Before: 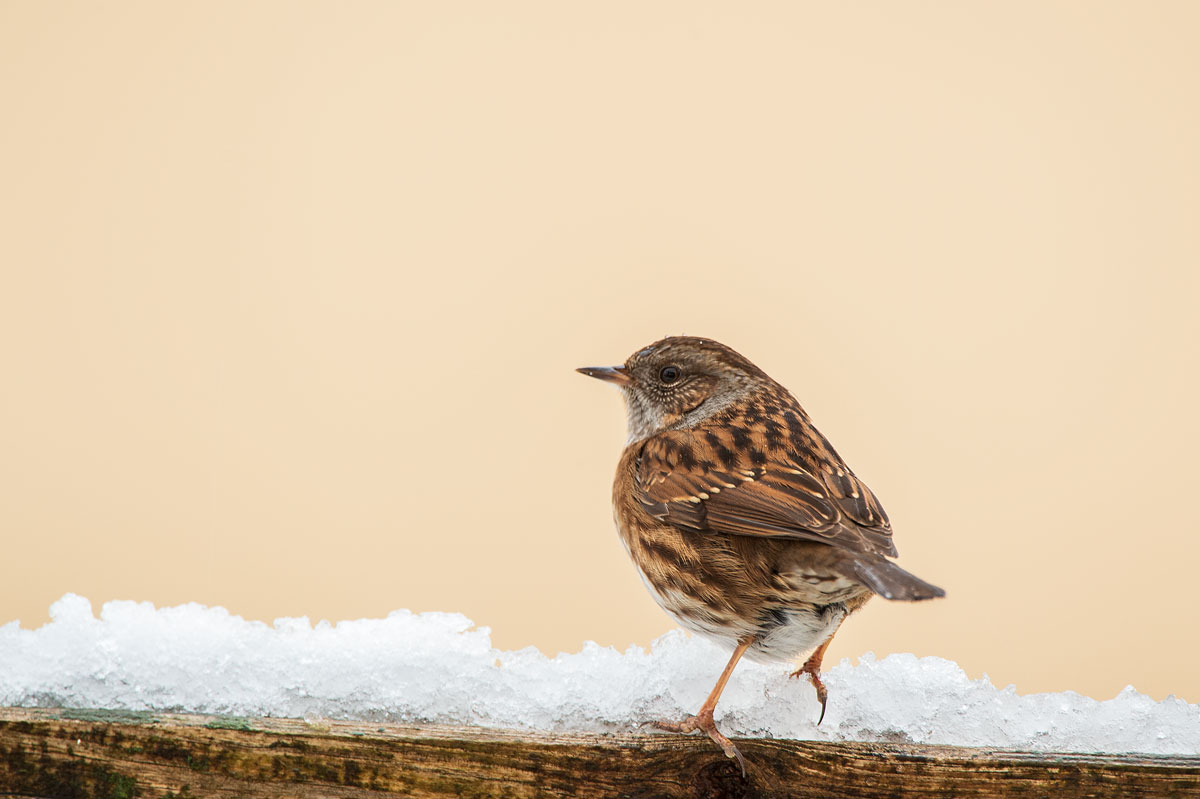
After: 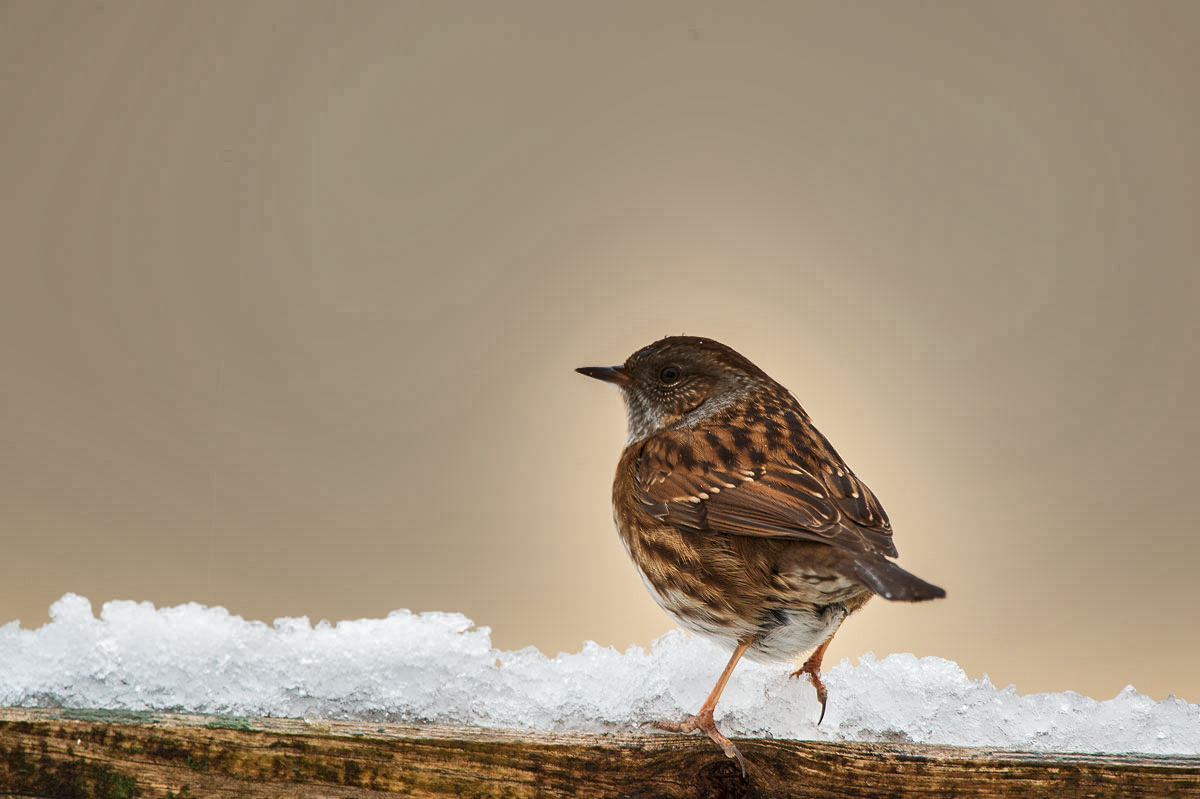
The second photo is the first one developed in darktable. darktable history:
shadows and highlights: shadows 19.55, highlights -83.64, shadows color adjustment 99.14%, highlights color adjustment 0.62%, soften with gaussian
